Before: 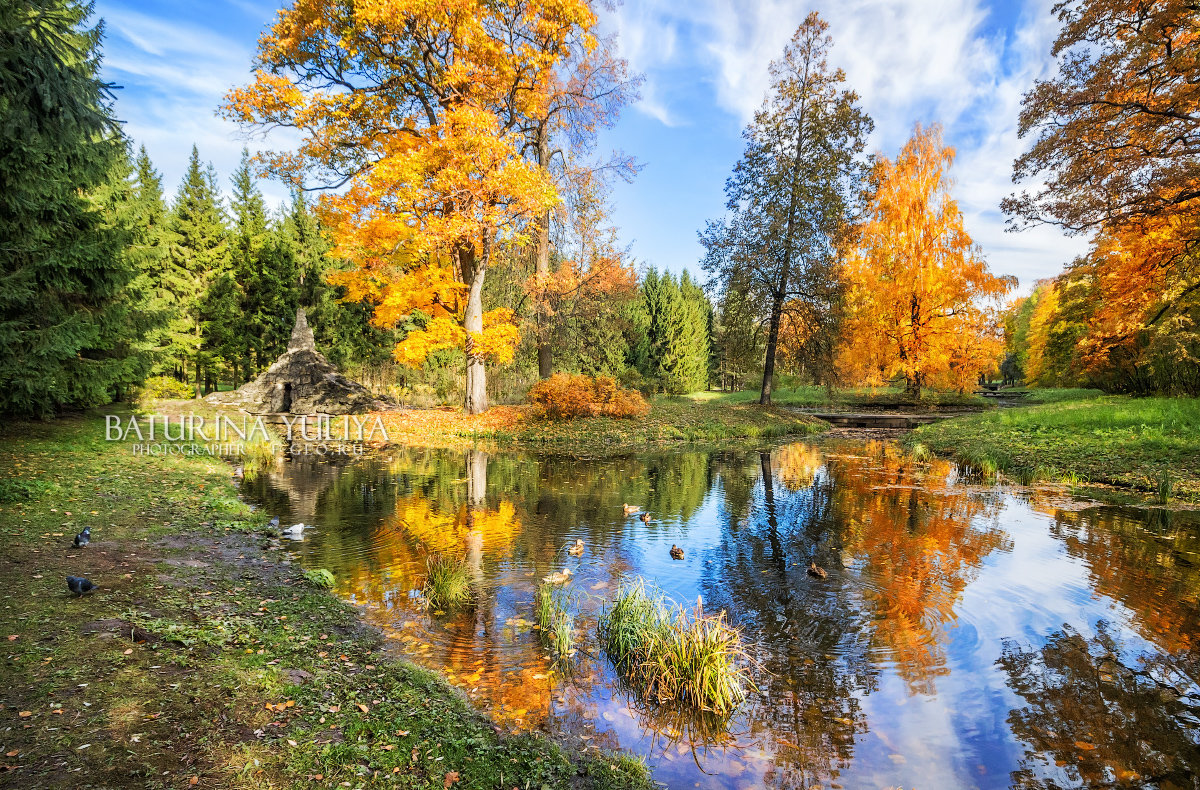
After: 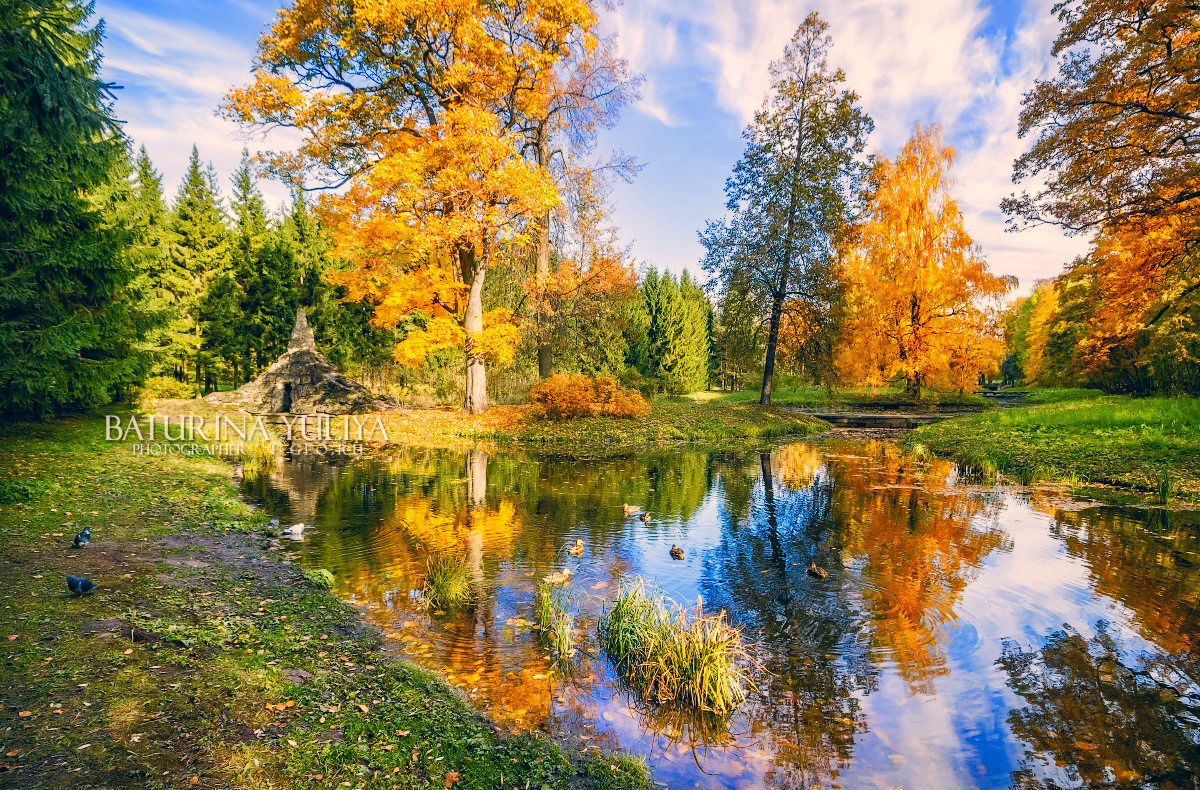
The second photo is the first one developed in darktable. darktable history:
color correction: highlights a* 10.32, highlights b* 14.66, shadows a* -9.59, shadows b* -15.02
color balance rgb: perceptual saturation grading › global saturation 20%, perceptual saturation grading › highlights -25%, perceptual saturation grading › shadows 50%
